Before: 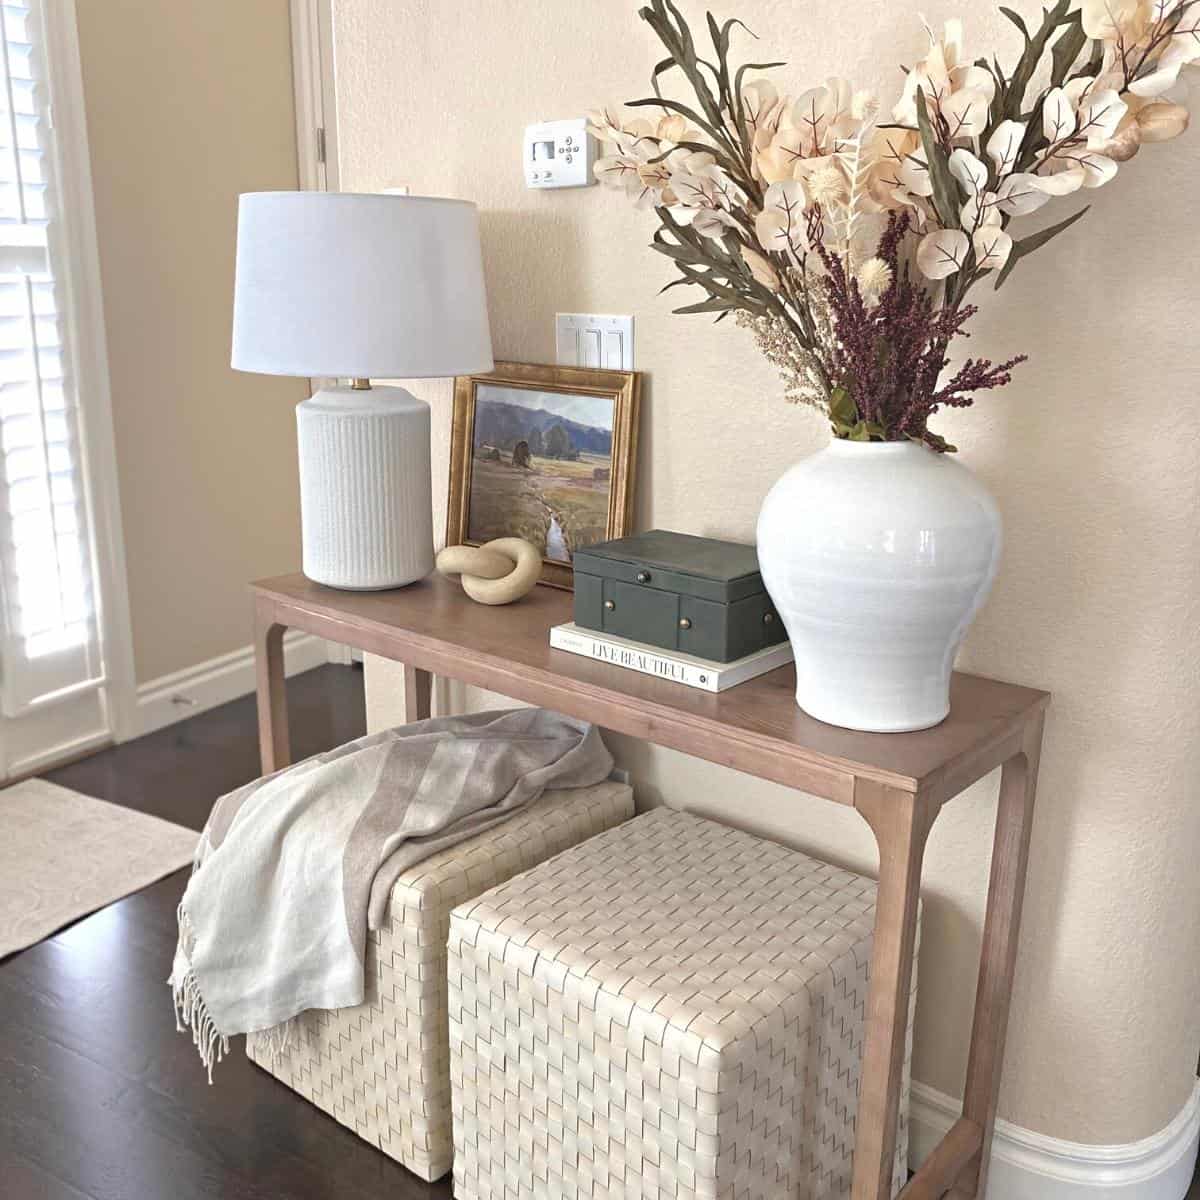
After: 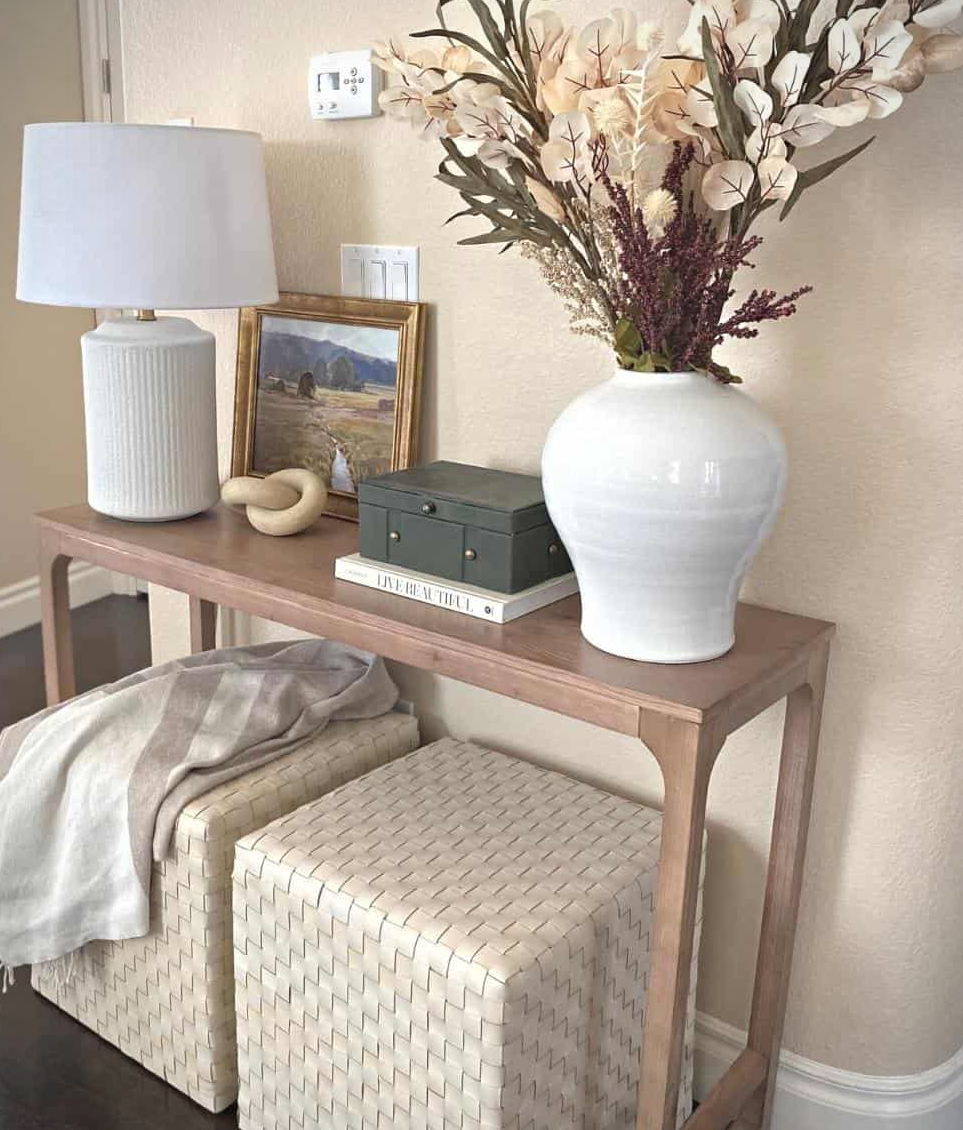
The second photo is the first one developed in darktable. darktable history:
crop and rotate: left 17.959%, top 5.771%, right 1.742%
vignetting: fall-off start 91.19%
